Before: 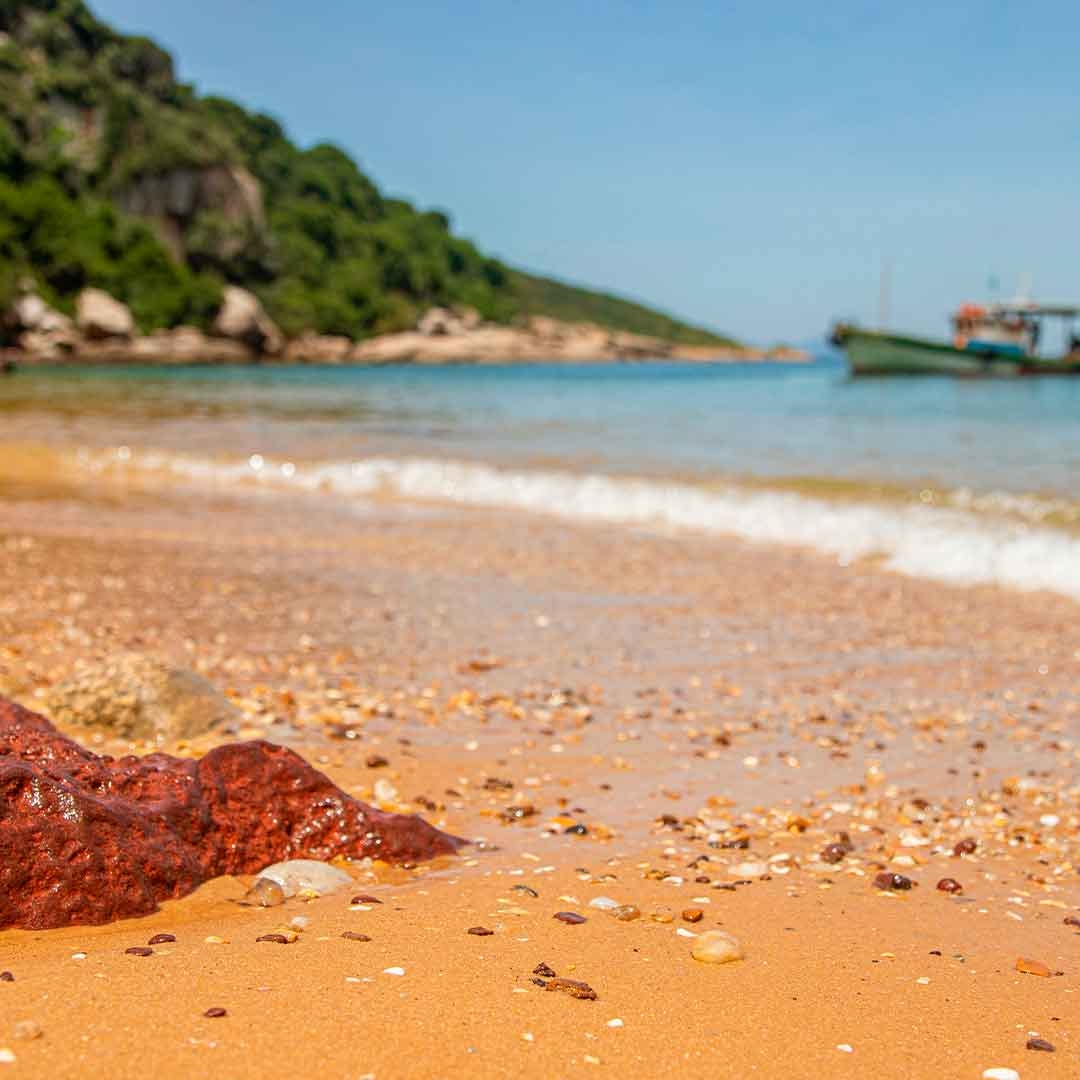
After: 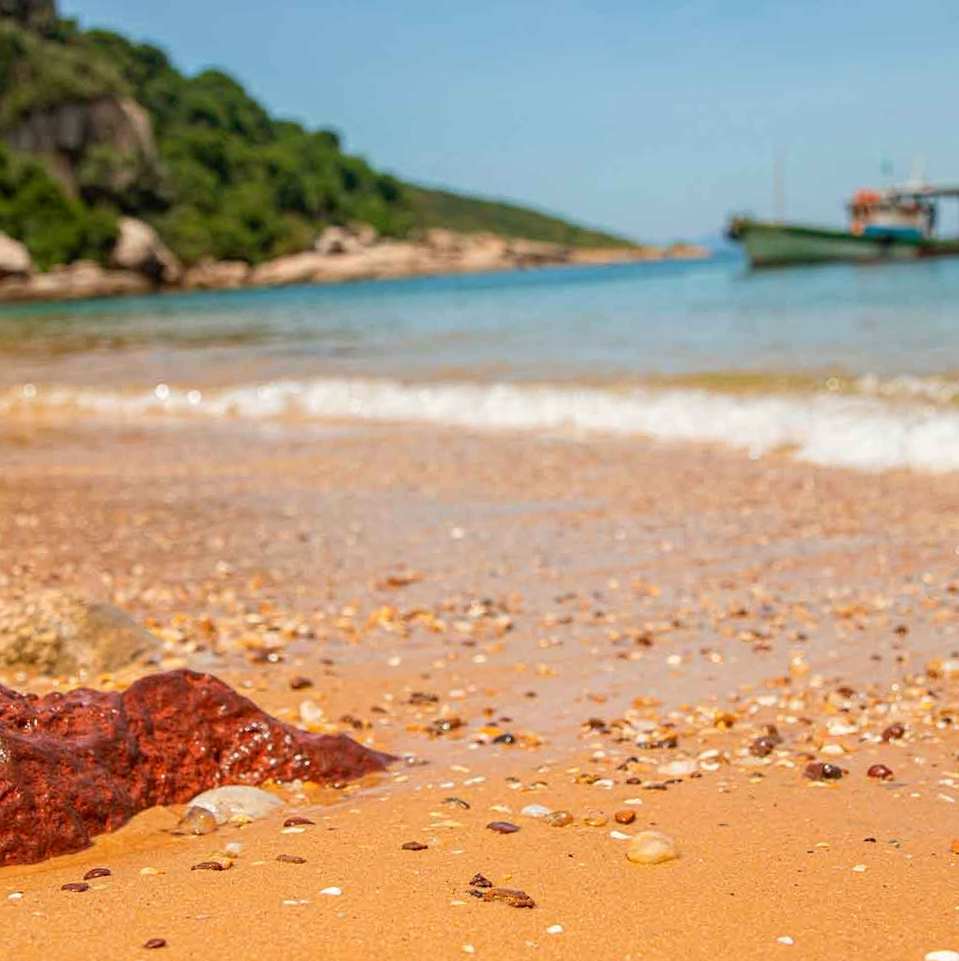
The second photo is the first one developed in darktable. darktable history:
crop and rotate: angle 3.52°, left 5.868%, top 5.693%
